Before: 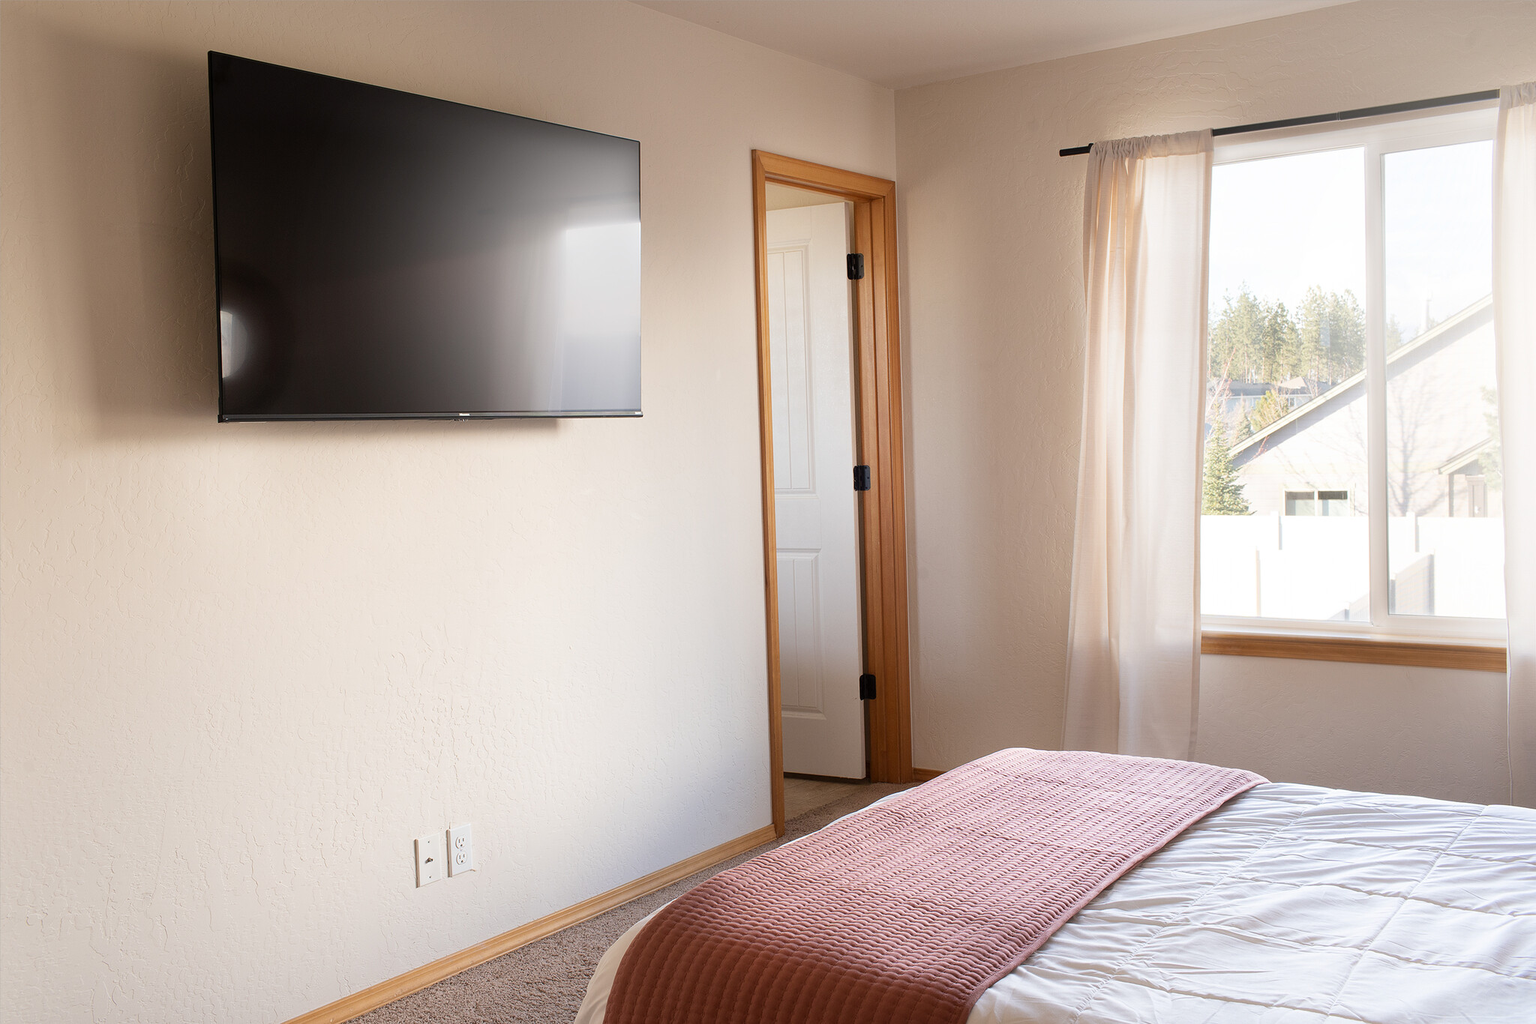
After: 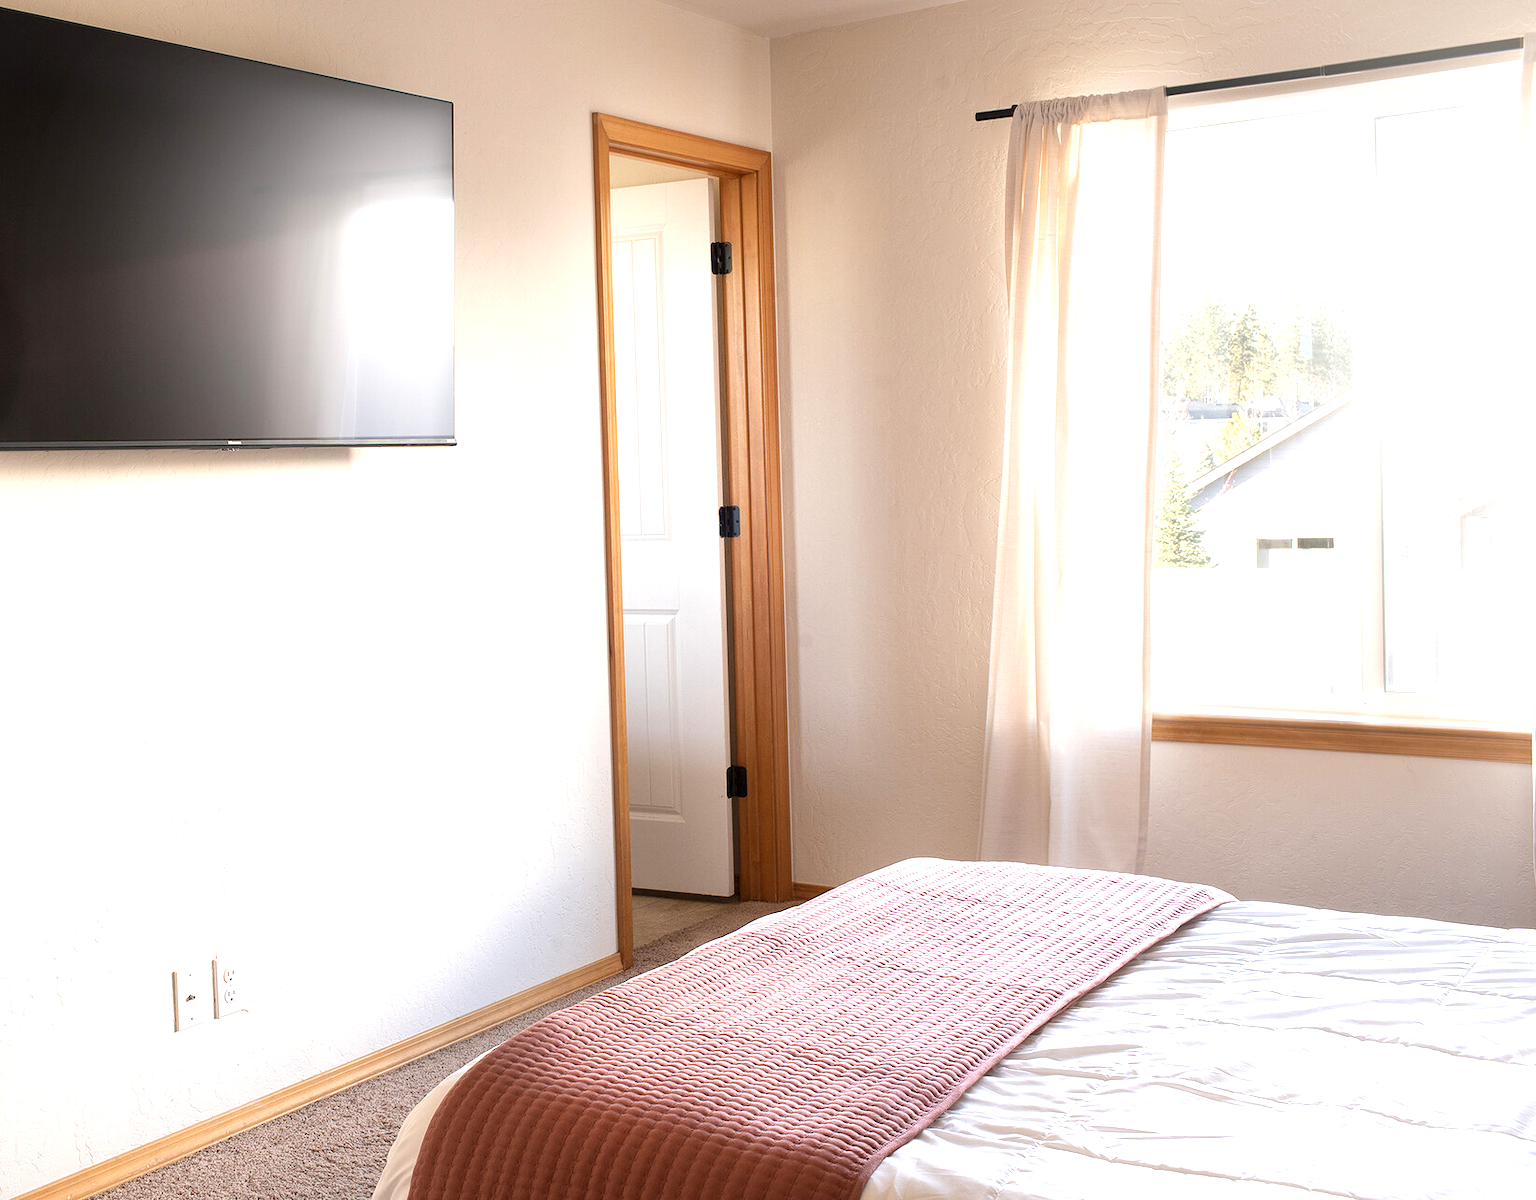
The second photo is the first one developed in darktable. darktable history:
crop and rotate: left 17.991%, top 5.848%, right 1.676%
tone equalizer: on, module defaults
exposure: black level correction 0, exposure 0.691 EV, compensate highlight preservation false
local contrast: highlights 105%, shadows 97%, detail 119%, midtone range 0.2
